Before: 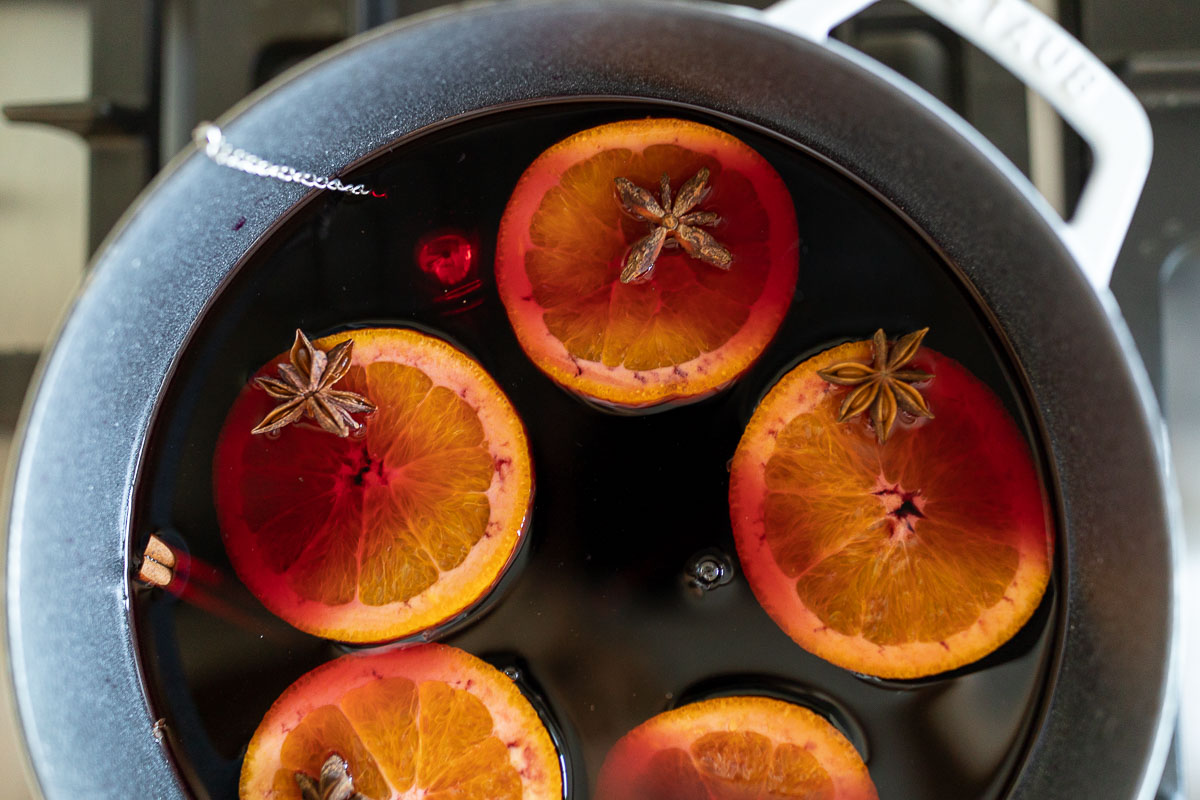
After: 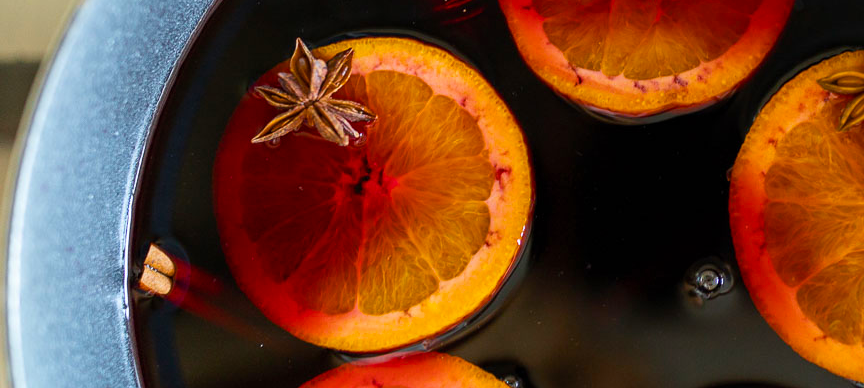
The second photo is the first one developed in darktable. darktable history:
color balance rgb: perceptual saturation grading › global saturation 25%, global vibrance 20%
crop: top 36.498%, right 27.964%, bottom 14.995%
